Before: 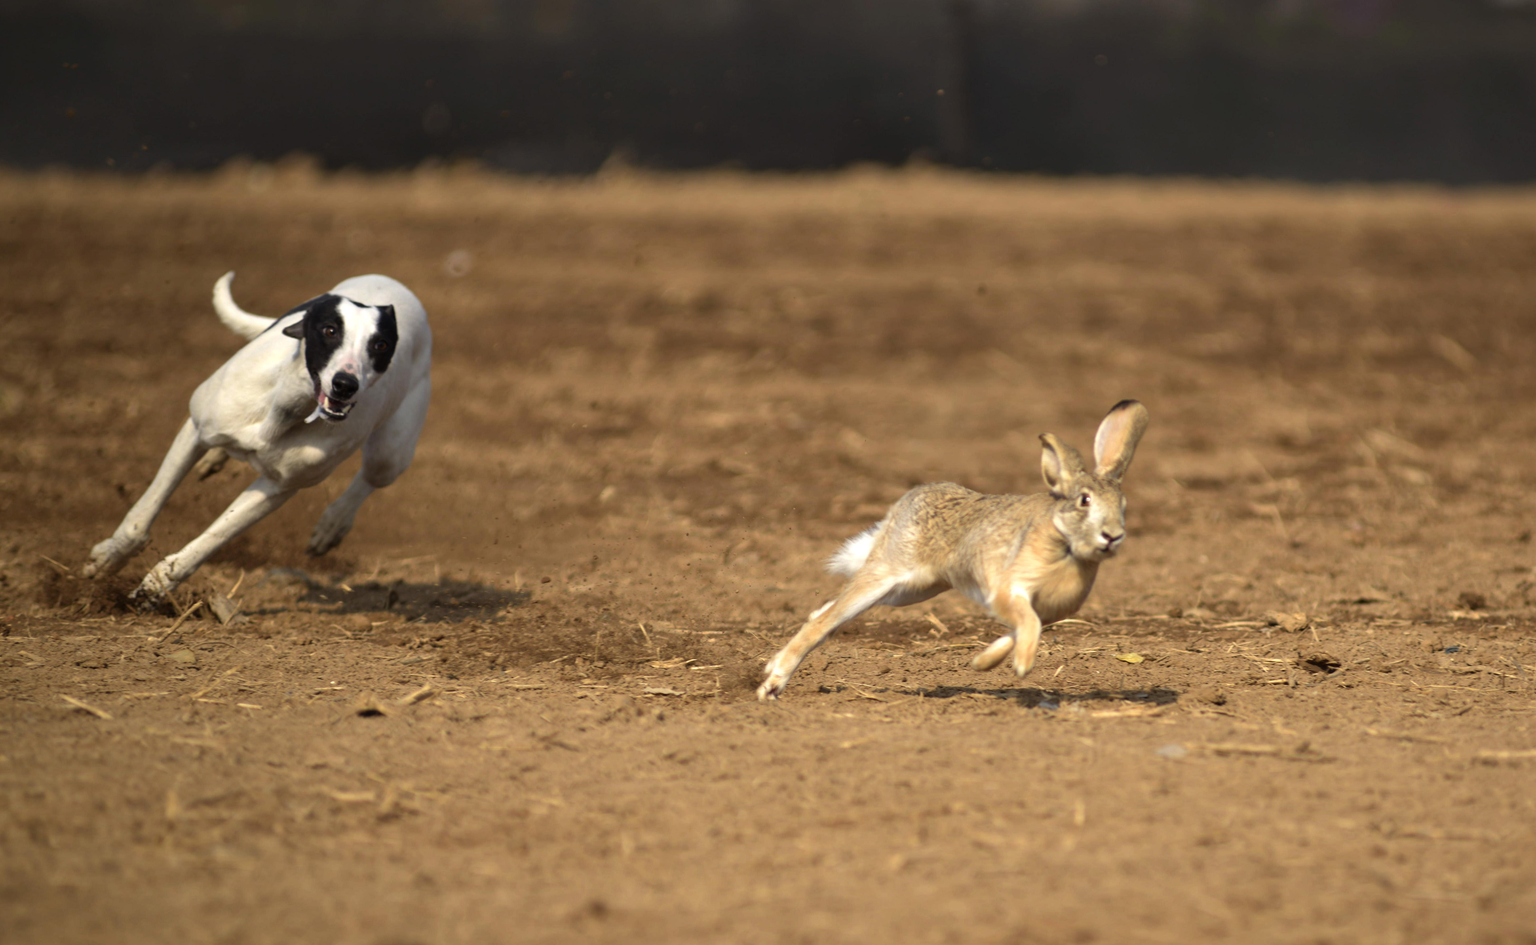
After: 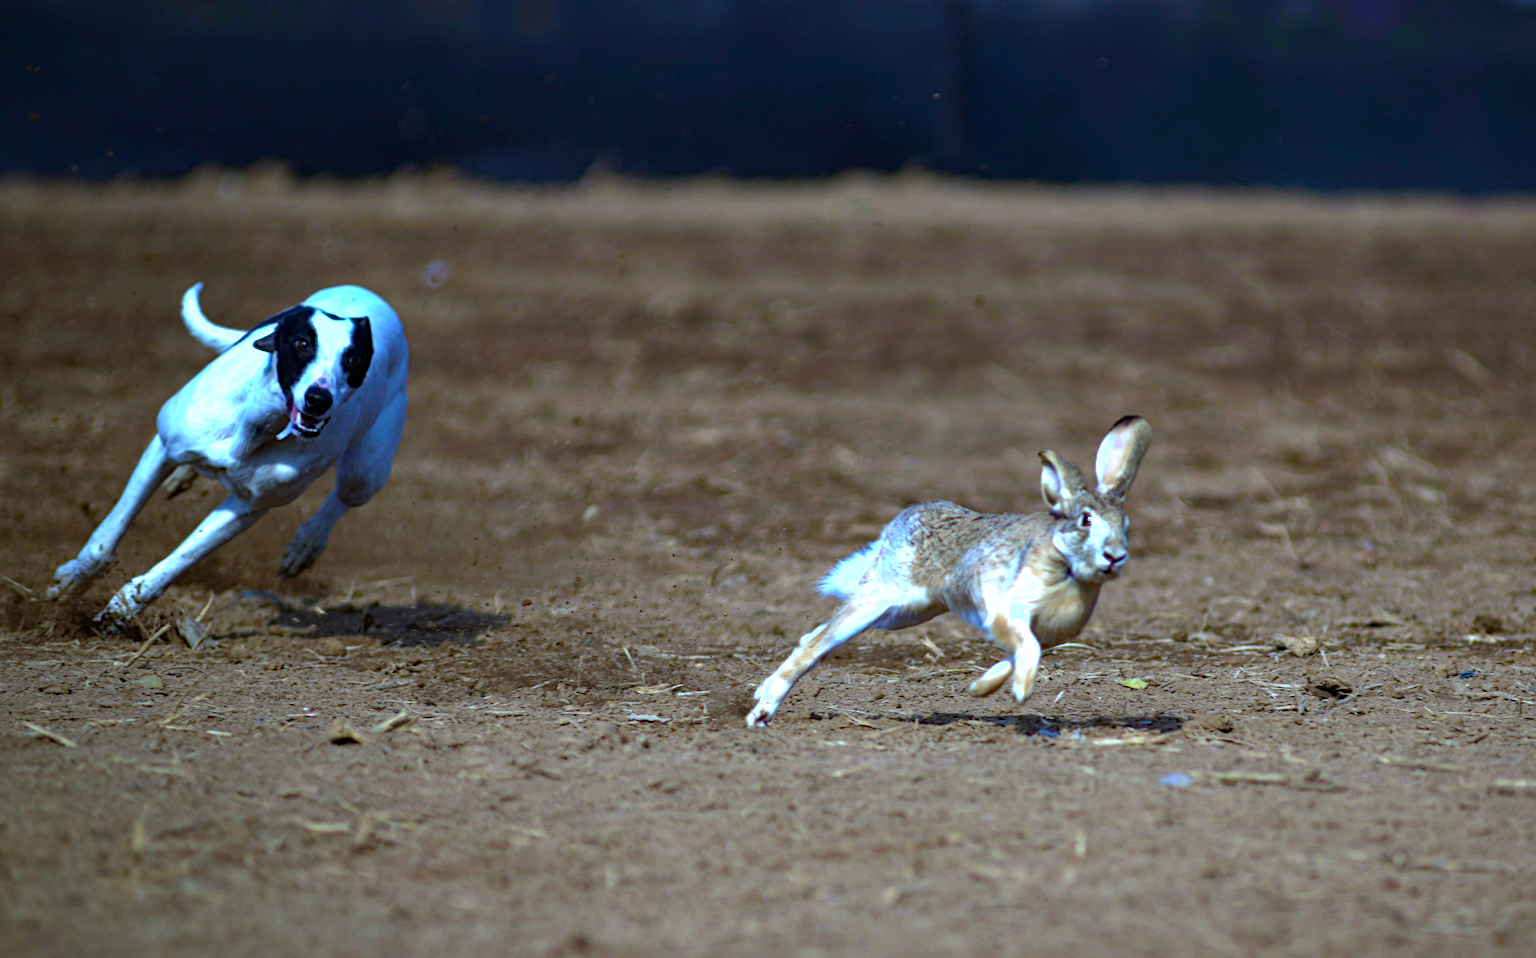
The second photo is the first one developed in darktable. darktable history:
crop and rotate: left 2.536%, right 1.107%, bottom 2.246%
haze removal: strength 0.53, distance 0.925, compatibility mode true, adaptive false
white balance: red 0.766, blue 1.537
